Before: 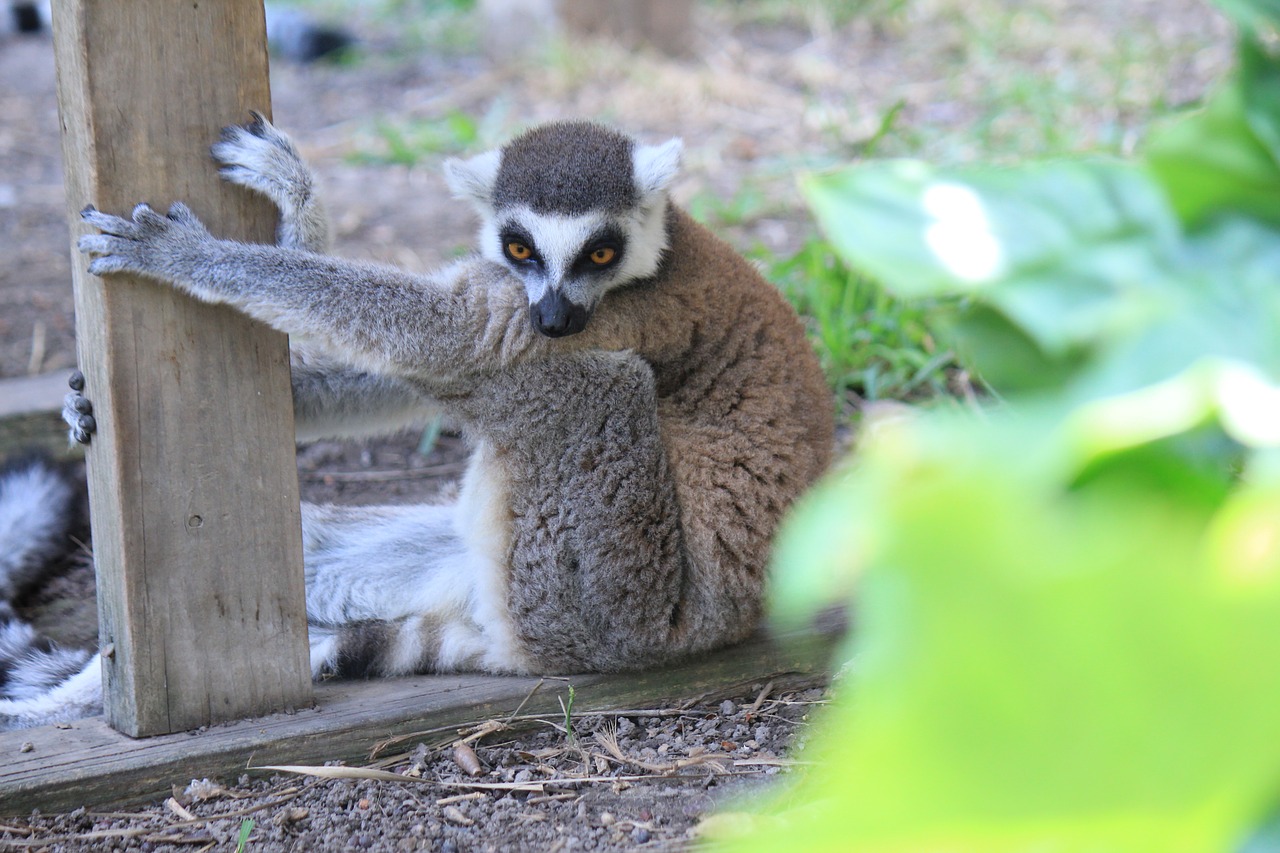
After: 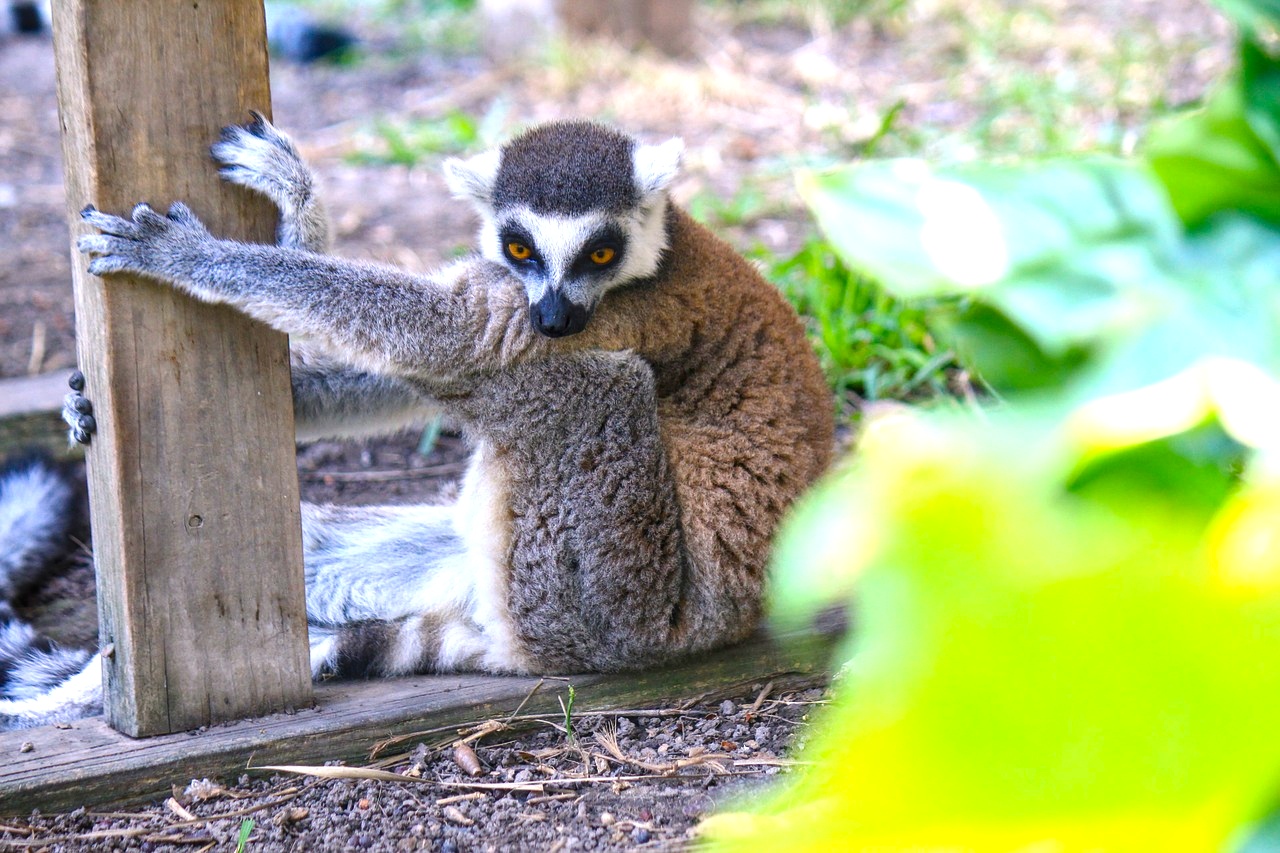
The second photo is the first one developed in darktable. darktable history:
color balance rgb: highlights gain › chroma 2.035%, highlights gain › hue 46.97°, global offset › luminance 0.474%, linear chroma grading › global chroma 15.19%, perceptual saturation grading › global saturation 20%, perceptual saturation grading › highlights -24.797%, perceptual saturation grading › shadows 49.815%, perceptual brilliance grading › highlights 15.476%, perceptual brilliance grading › mid-tones 6.227%, perceptual brilliance grading › shadows -15.538%, global vibrance 28.447%
local contrast: detail 130%
